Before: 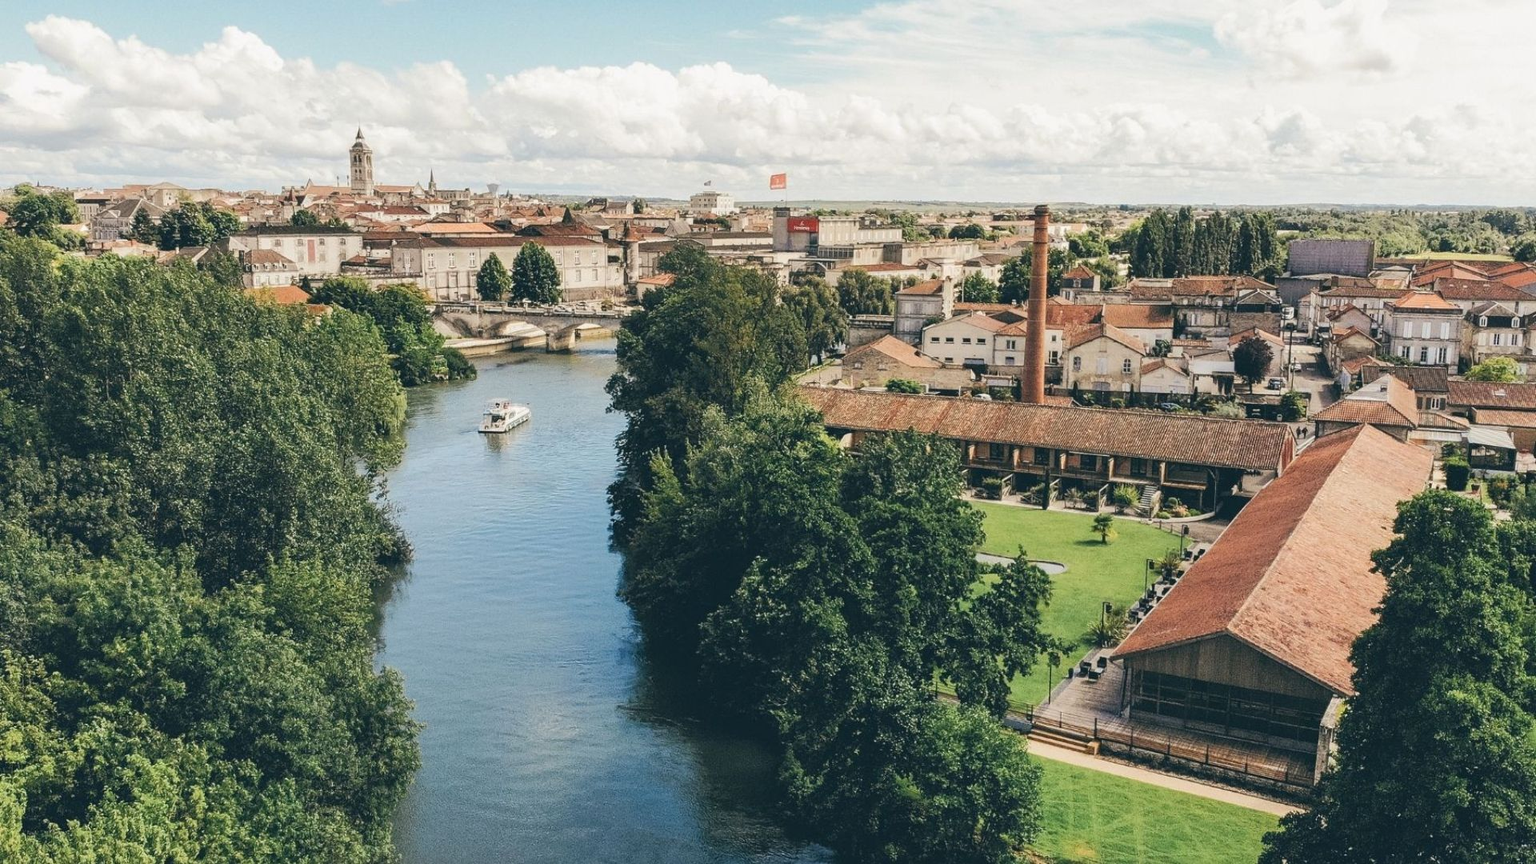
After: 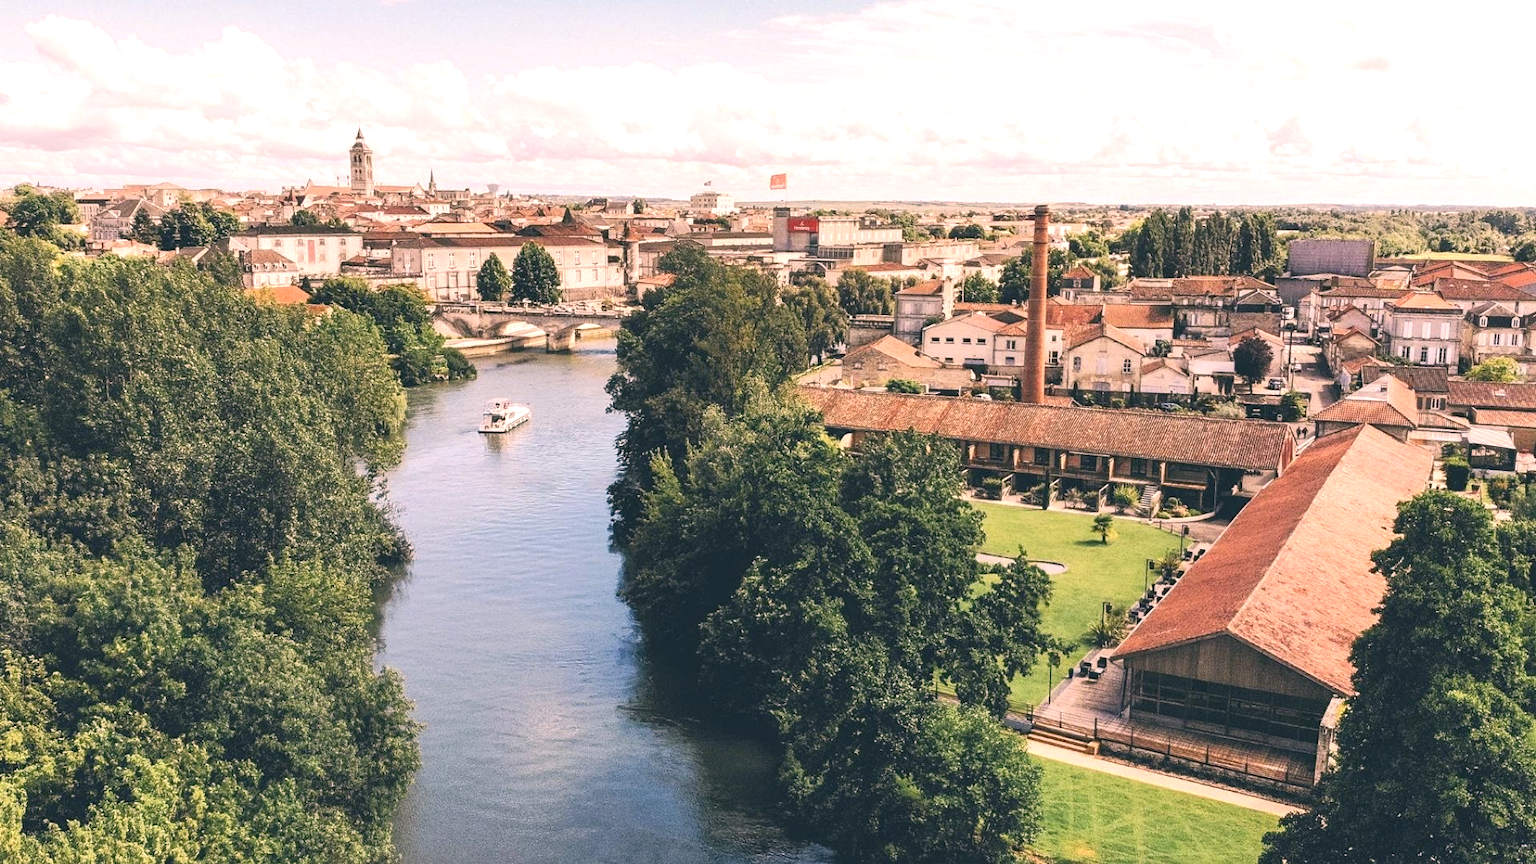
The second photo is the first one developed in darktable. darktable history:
exposure: black level correction 0, exposure 0.5 EV, compensate exposure bias true, compensate highlight preservation false
color correction: highlights a* 14.52, highlights b* 4.84
